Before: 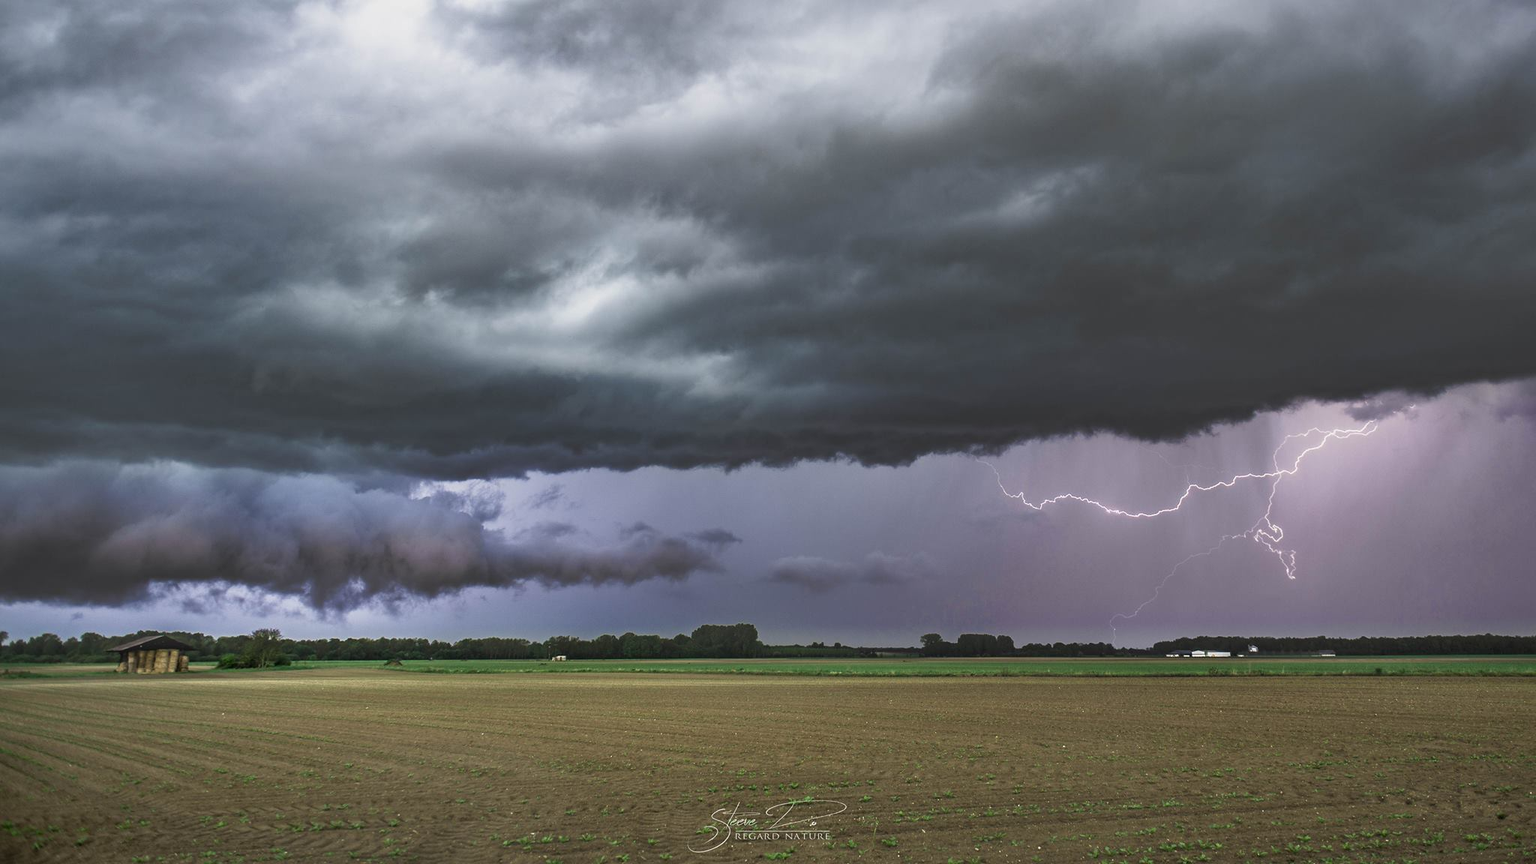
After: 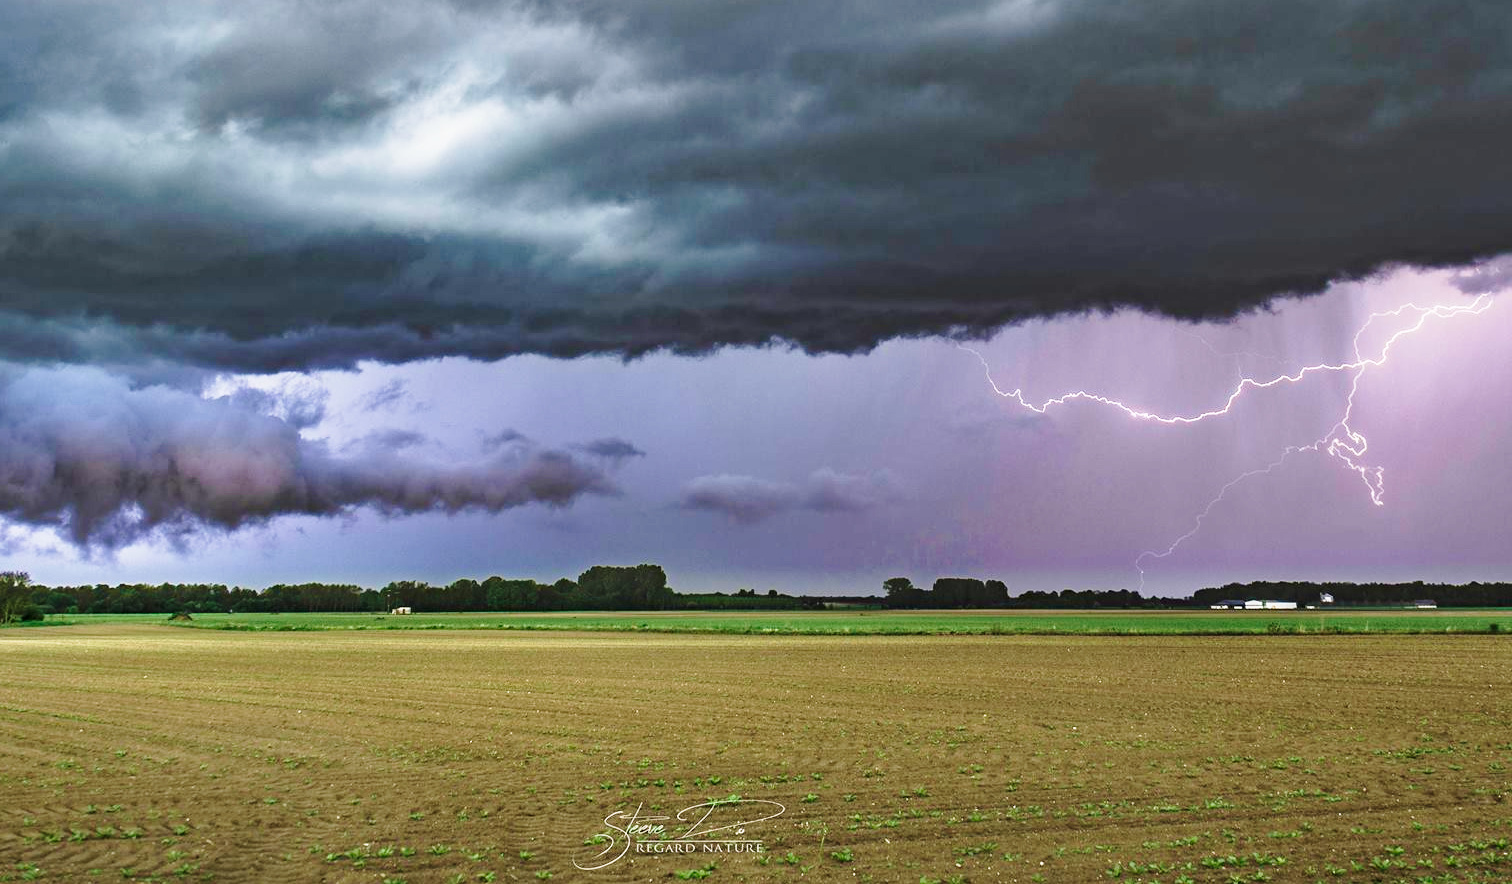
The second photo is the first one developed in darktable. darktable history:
haze removal: adaptive false
velvia: strength 30%
crop: left 16.821%, top 23.178%, right 8.834%
base curve: curves: ch0 [(0, 0) (0.028, 0.03) (0.121, 0.232) (0.46, 0.748) (0.859, 0.968) (1, 1)], preserve colors none
